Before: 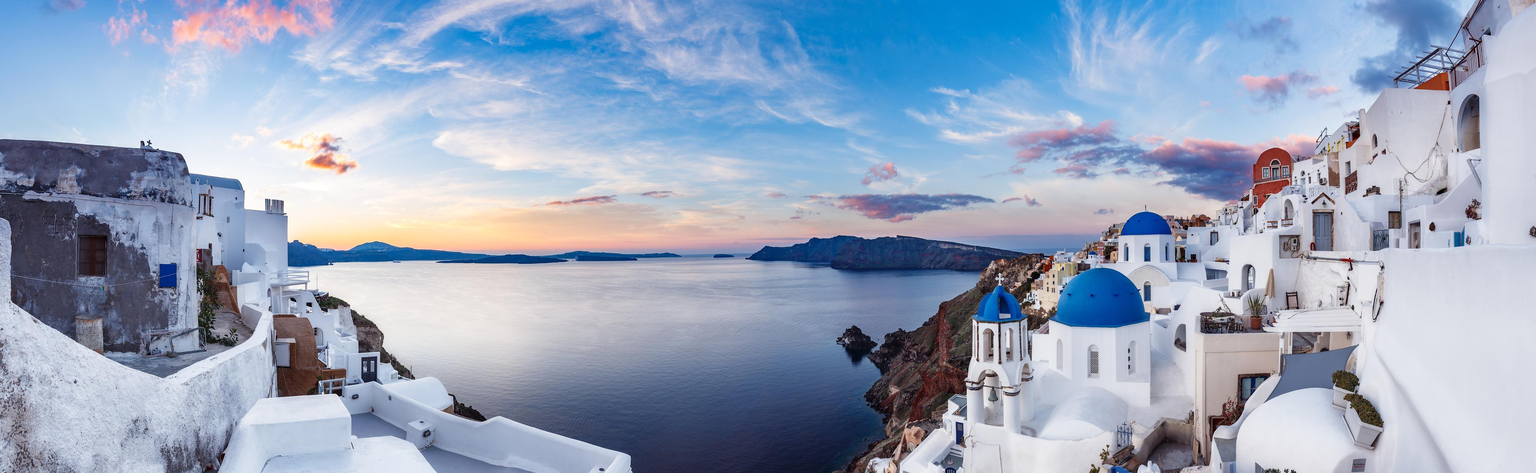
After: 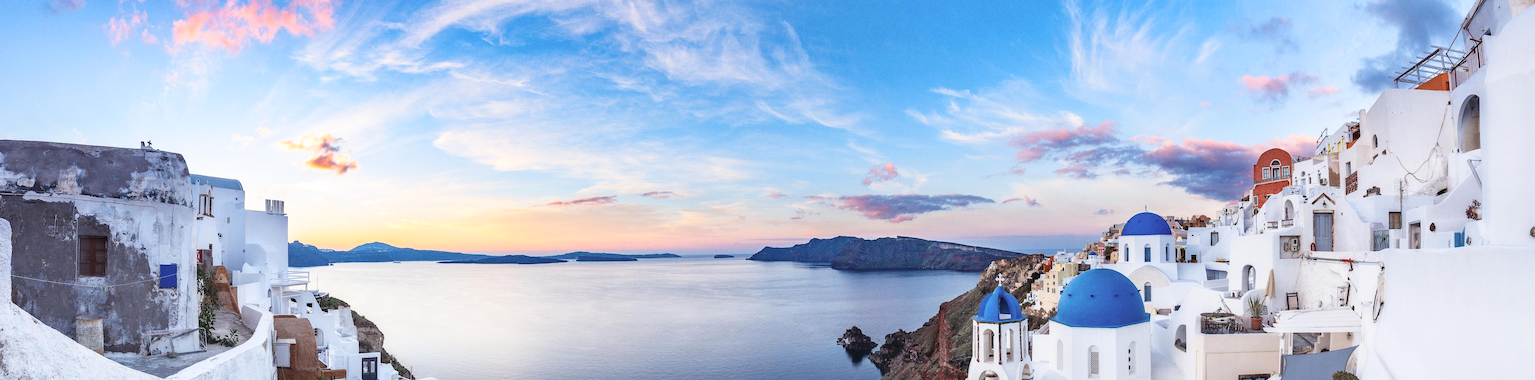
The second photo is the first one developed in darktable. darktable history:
contrast brightness saturation: contrast 0.14, brightness 0.21
crop: bottom 19.644%
grain: coarseness 0.09 ISO
